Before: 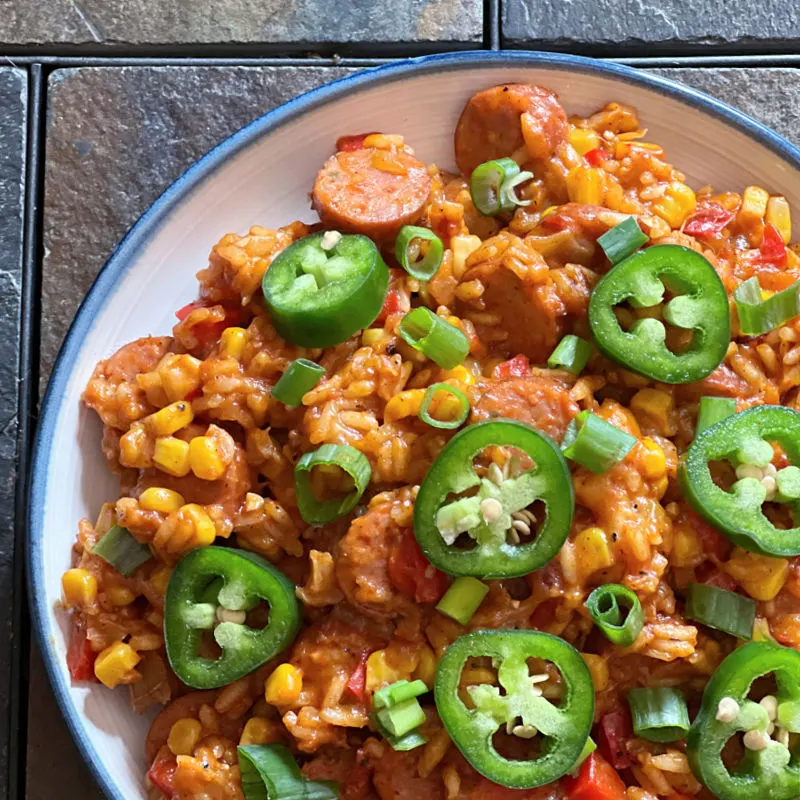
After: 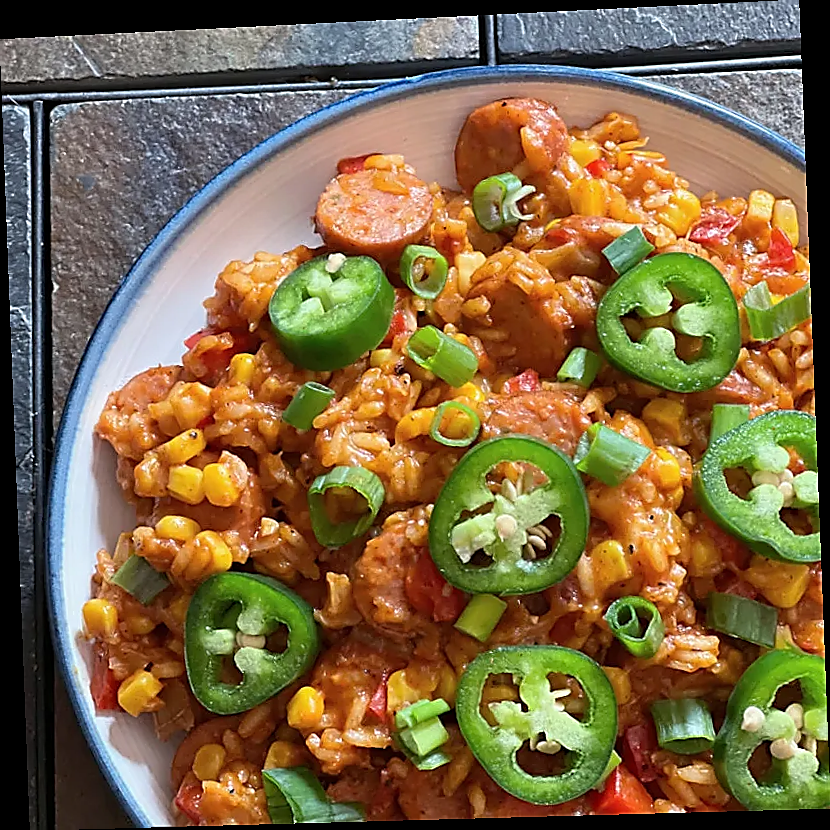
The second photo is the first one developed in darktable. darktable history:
sharpen: radius 1.4, amount 1.25, threshold 0.7
rotate and perspective: rotation -2.22°, lens shift (horizontal) -0.022, automatic cropping off
exposure: exposure -0.064 EV, compensate highlight preservation false
